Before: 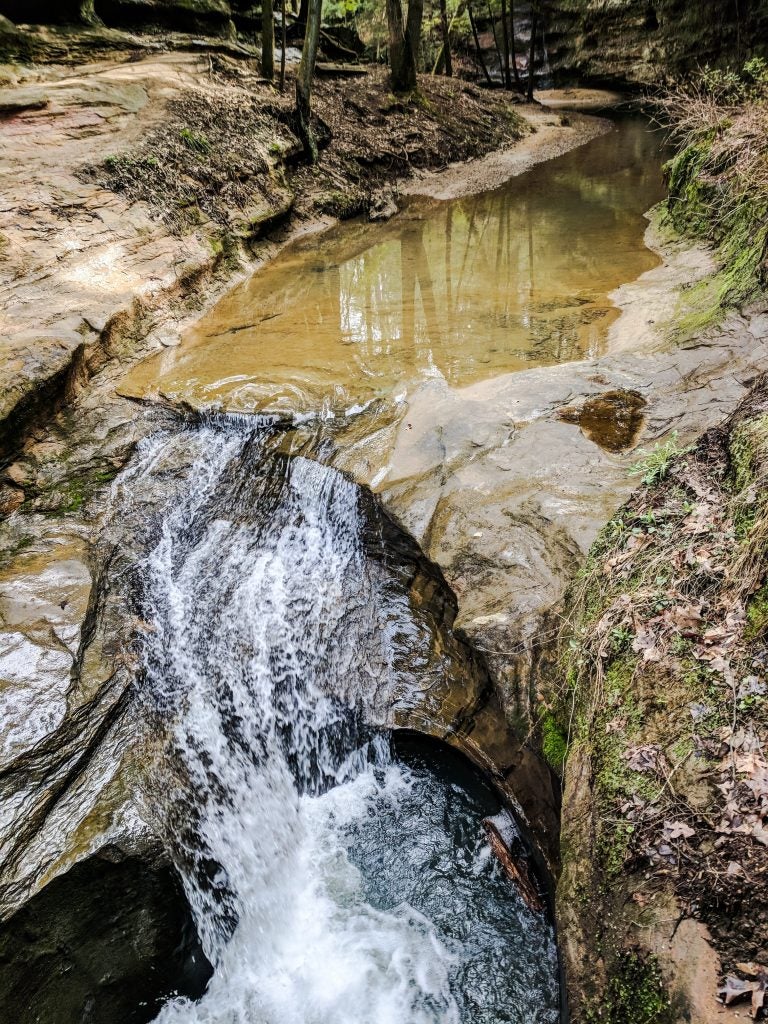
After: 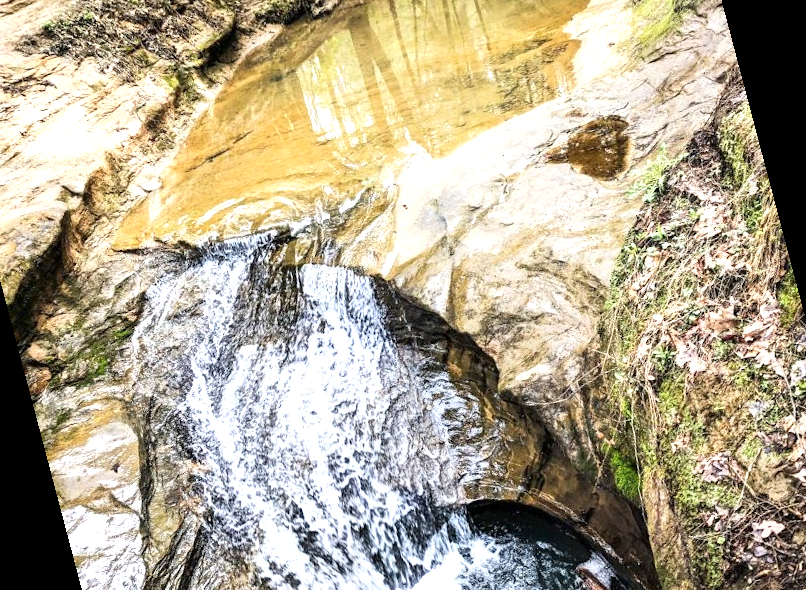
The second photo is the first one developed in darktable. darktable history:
exposure: exposure 1 EV, compensate highlight preservation false
rotate and perspective: rotation -14.8°, crop left 0.1, crop right 0.903, crop top 0.25, crop bottom 0.748
